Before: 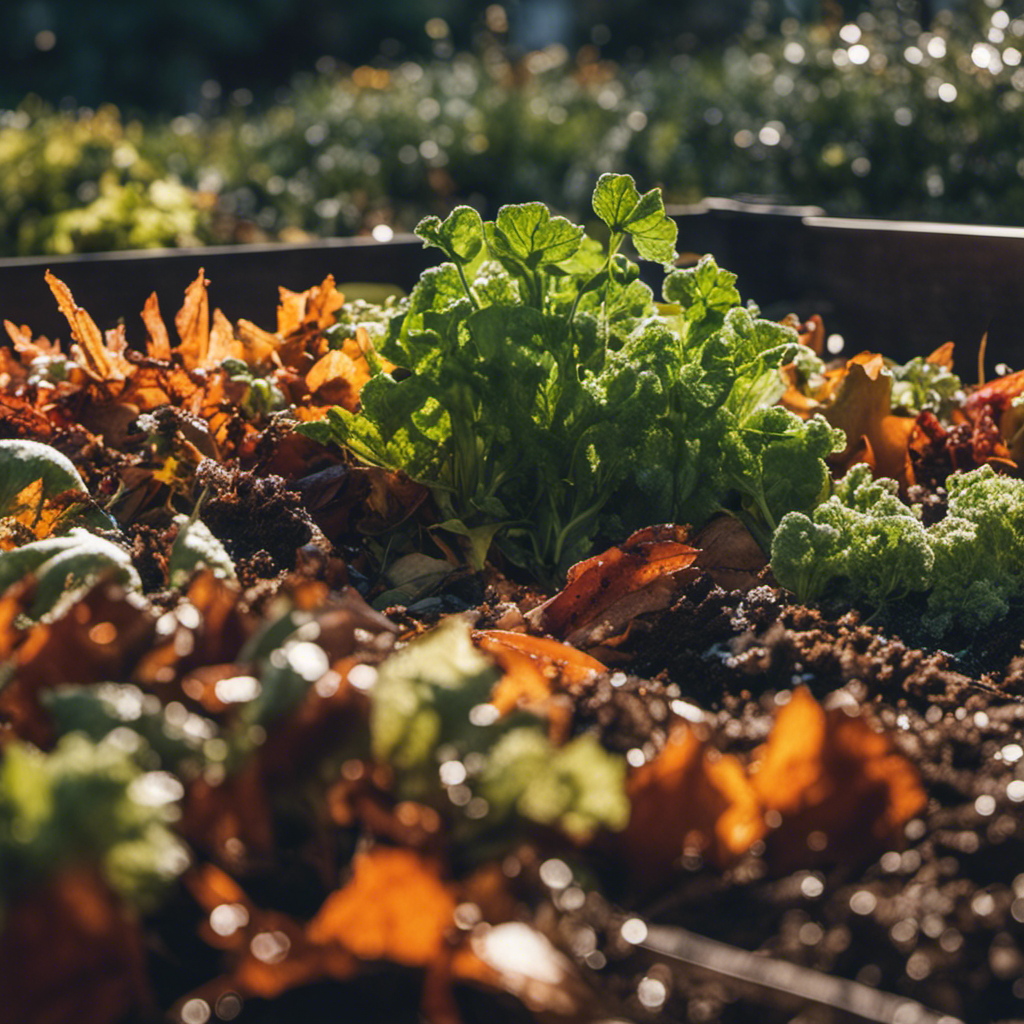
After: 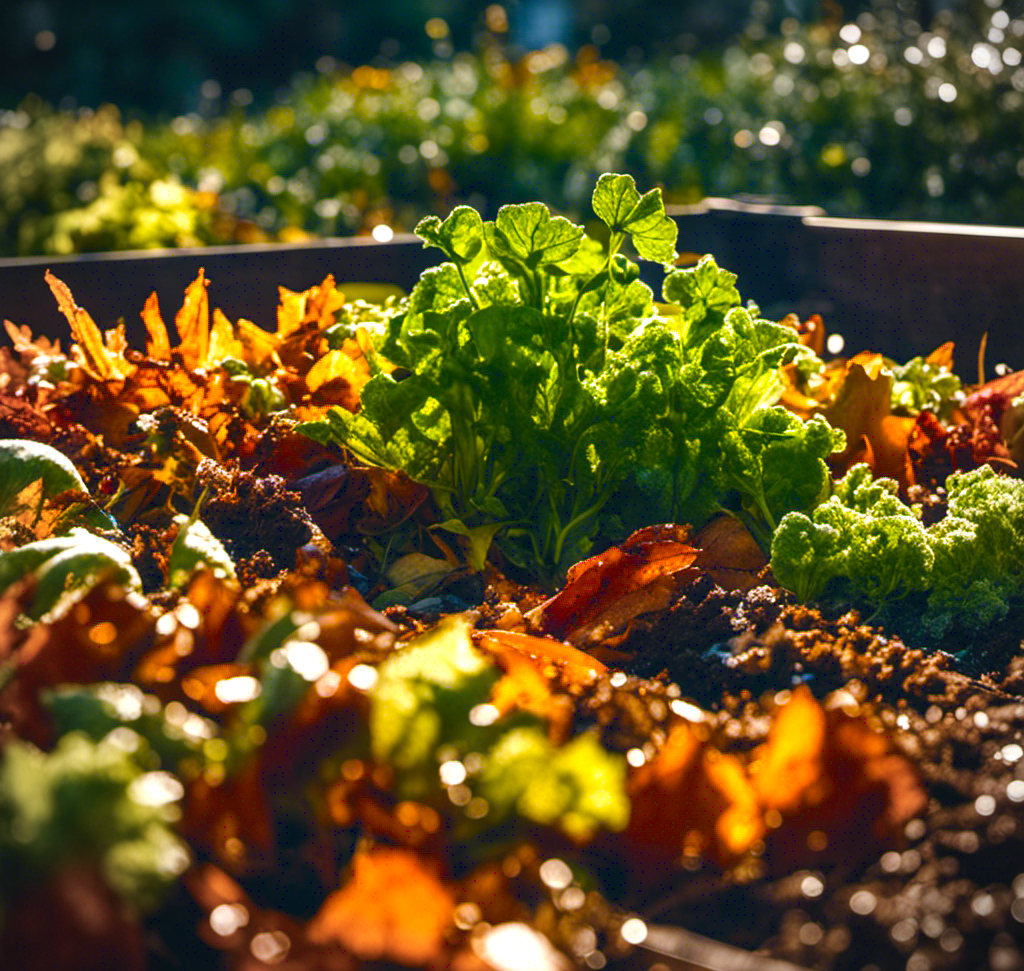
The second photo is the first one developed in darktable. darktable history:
vignetting: on, module defaults
local contrast: mode bilateral grid, contrast 20, coarseness 50, detail 120%, midtone range 0.2
color balance rgb: linear chroma grading › global chroma 25%, perceptual saturation grading › global saturation 45%, perceptual saturation grading › highlights -50%, perceptual saturation grading › shadows 30%, perceptual brilliance grading › global brilliance 18%, global vibrance 40%
crop and rotate: top 0%, bottom 5.097%
